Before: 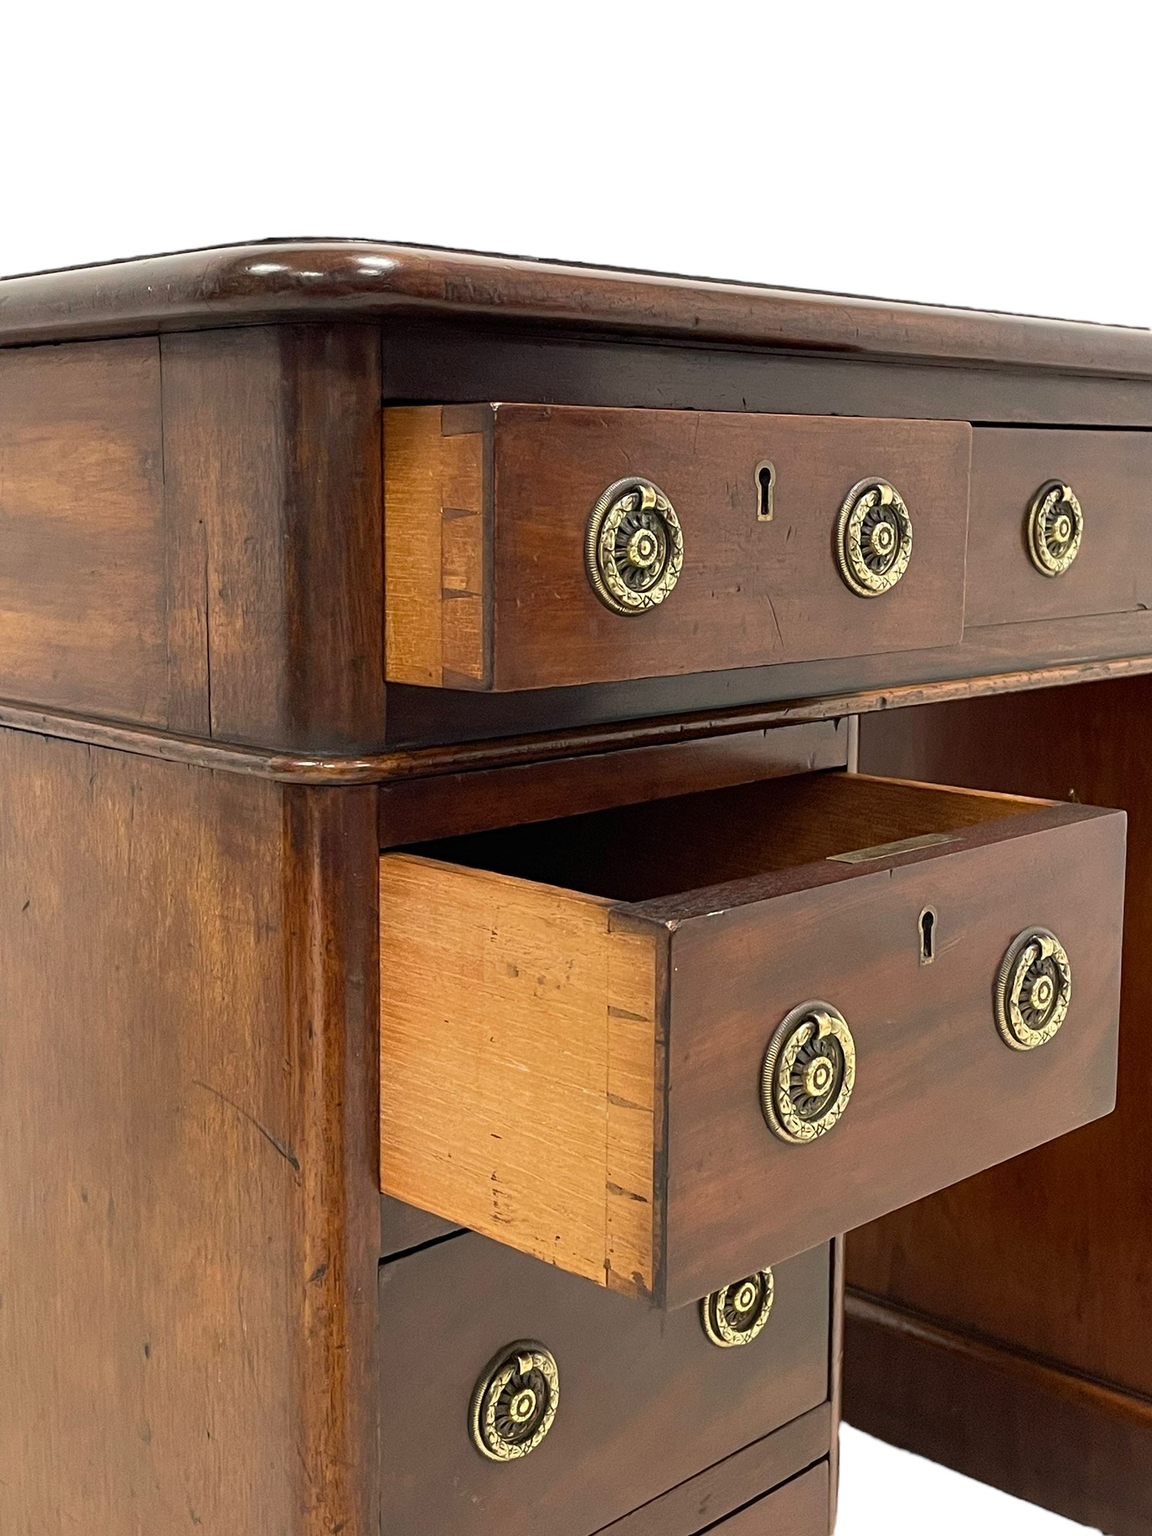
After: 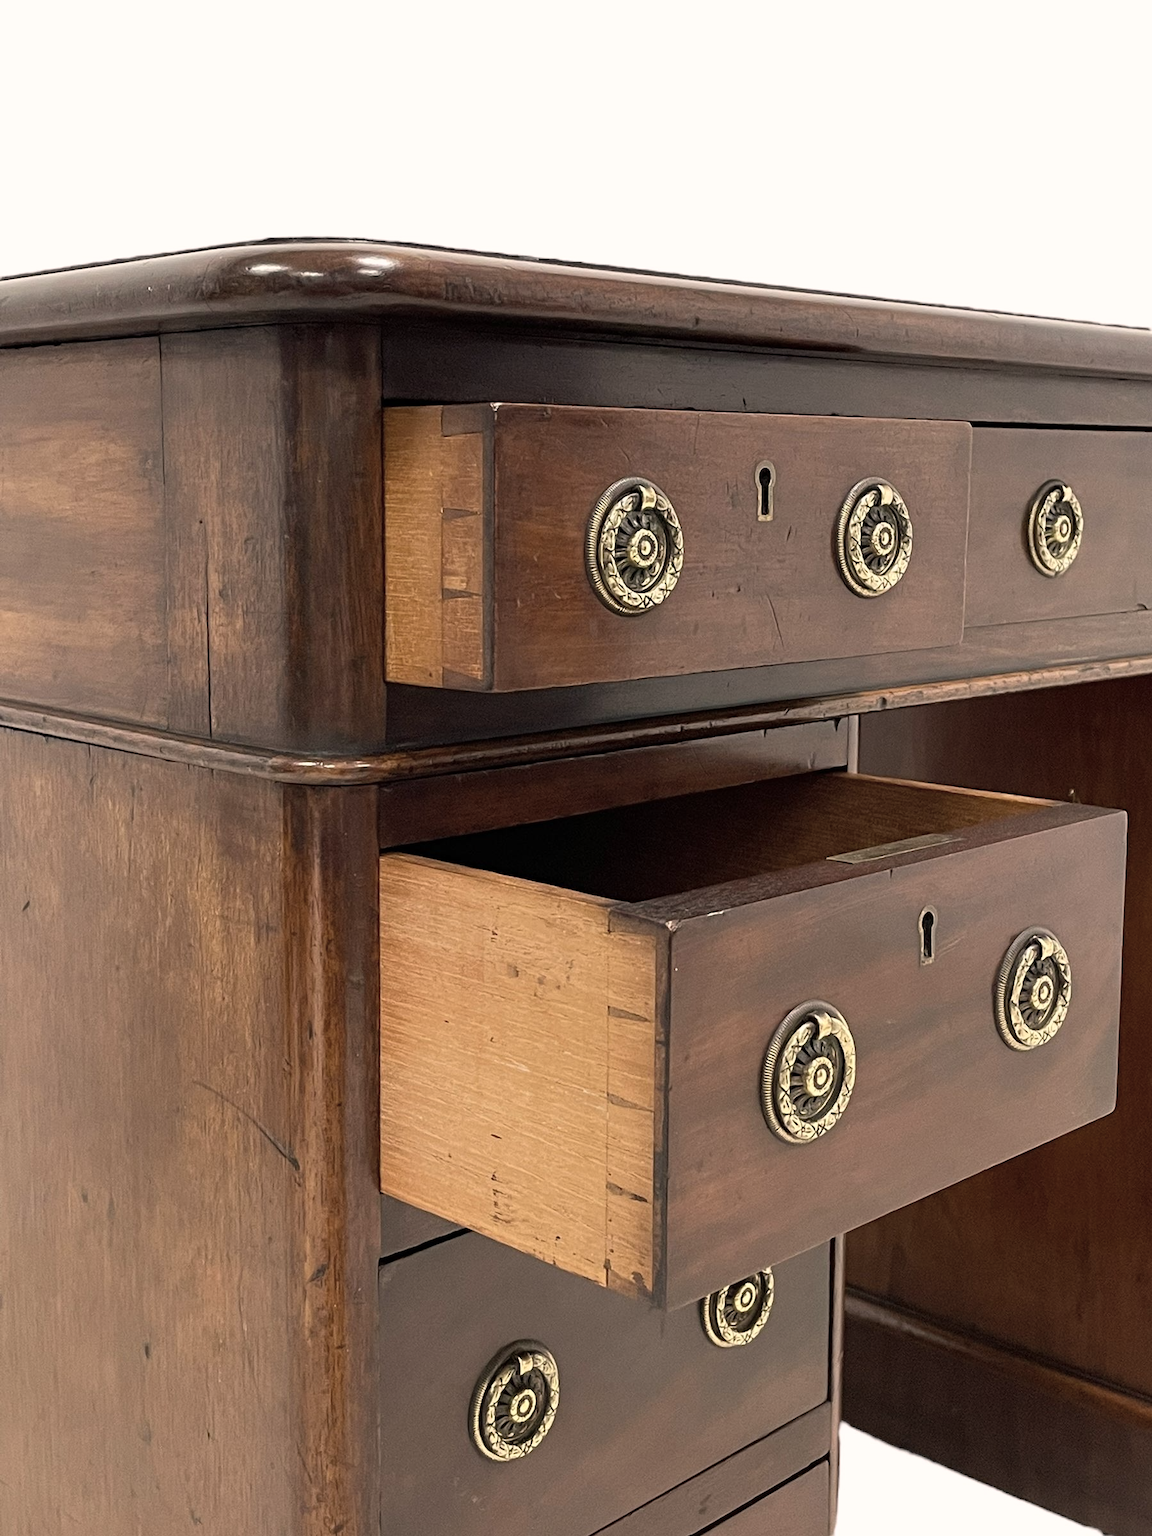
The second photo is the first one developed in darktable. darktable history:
color correction: highlights a* 5.59, highlights b* 5.24, saturation 0.68
color zones: curves: ch0 [(0, 0.5) (0.143, 0.5) (0.286, 0.5) (0.429, 0.5) (0.62, 0.489) (0.714, 0.445) (0.844, 0.496) (1, 0.5)]; ch1 [(0, 0.5) (0.143, 0.5) (0.286, 0.5) (0.429, 0.5) (0.571, 0.5) (0.714, 0.523) (0.857, 0.5) (1, 0.5)]
